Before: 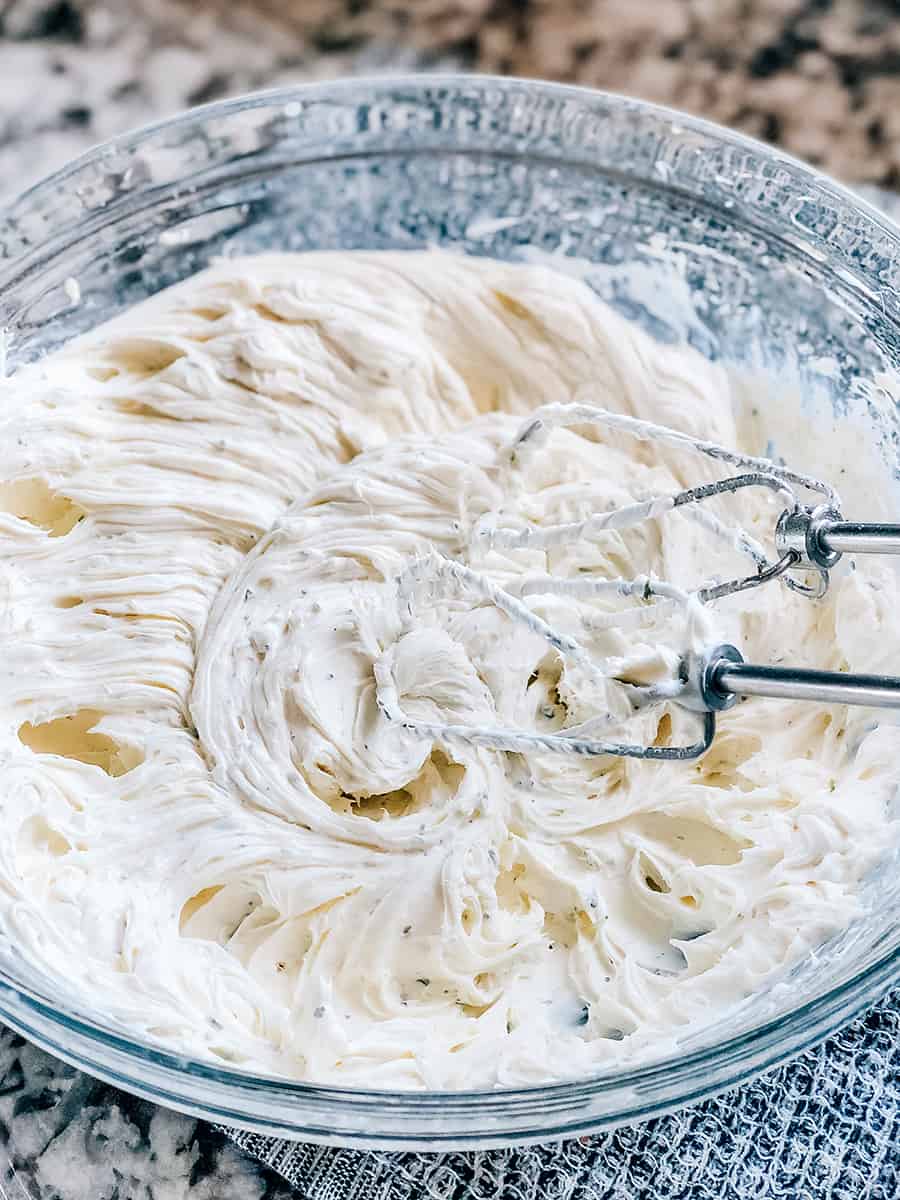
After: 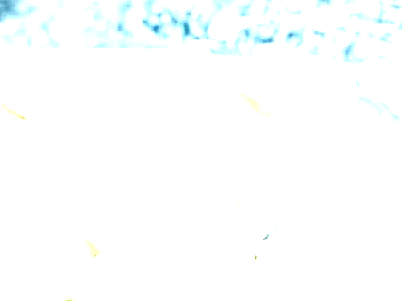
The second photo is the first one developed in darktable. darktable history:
exposure: black level correction -0.023, exposure 1.397 EV, compensate highlight preservation false
local contrast: on, module defaults
color balance: mode lift, gamma, gain (sRGB), lift [0.997, 0.979, 1.021, 1.011], gamma [1, 1.084, 0.916, 0.998], gain [1, 0.87, 1.13, 1.101], contrast 4.55%, contrast fulcrum 38.24%, output saturation 104.09%
crop: left 28.64%, top 16.832%, right 26.637%, bottom 58.055%
color balance rgb: perceptual saturation grading › global saturation 20%, perceptual saturation grading › highlights -50%, perceptual saturation grading › shadows 30%, perceptual brilliance grading › global brilliance 10%, perceptual brilliance grading › shadows 15%
haze removal: compatibility mode true, adaptive false
contrast equalizer: y [[0.439, 0.44, 0.442, 0.457, 0.493, 0.498], [0.5 ×6], [0.5 ×6], [0 ×6], [0 ×6]], mix 0.76
